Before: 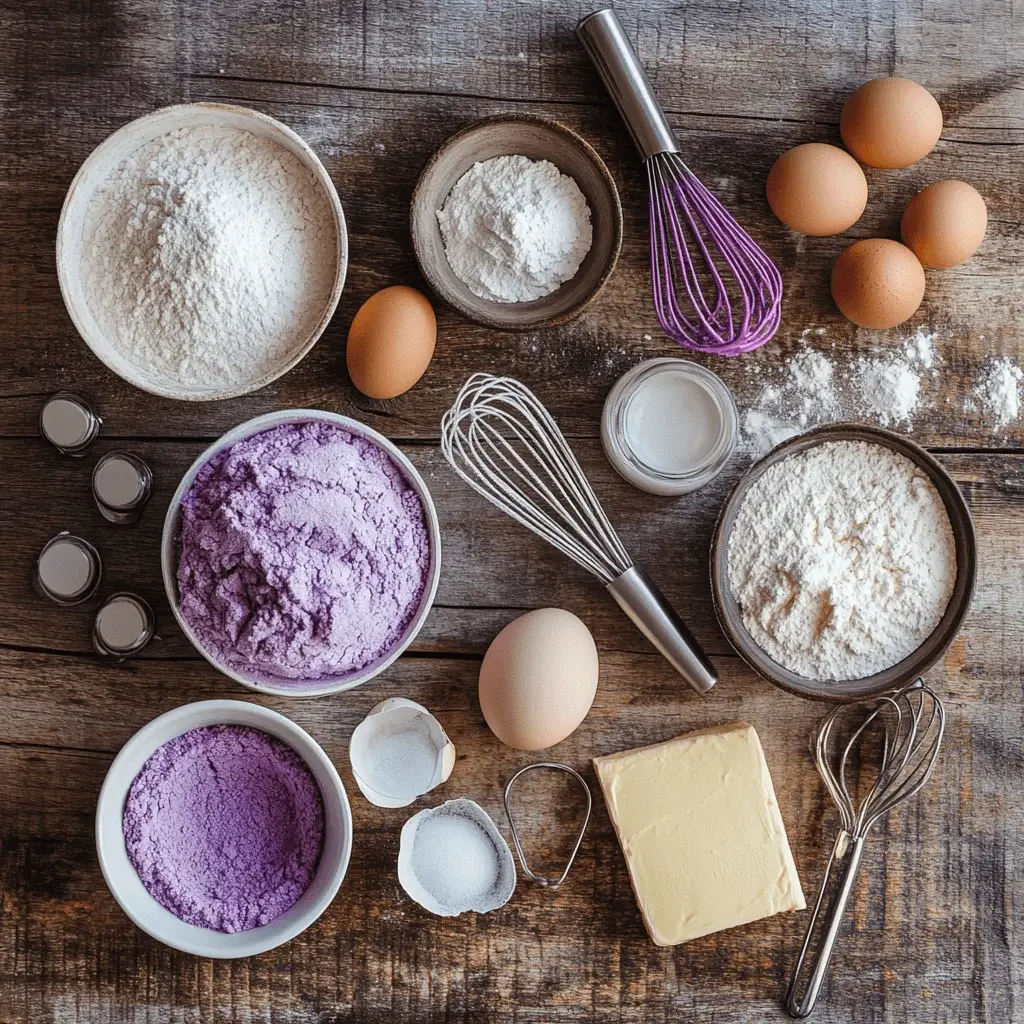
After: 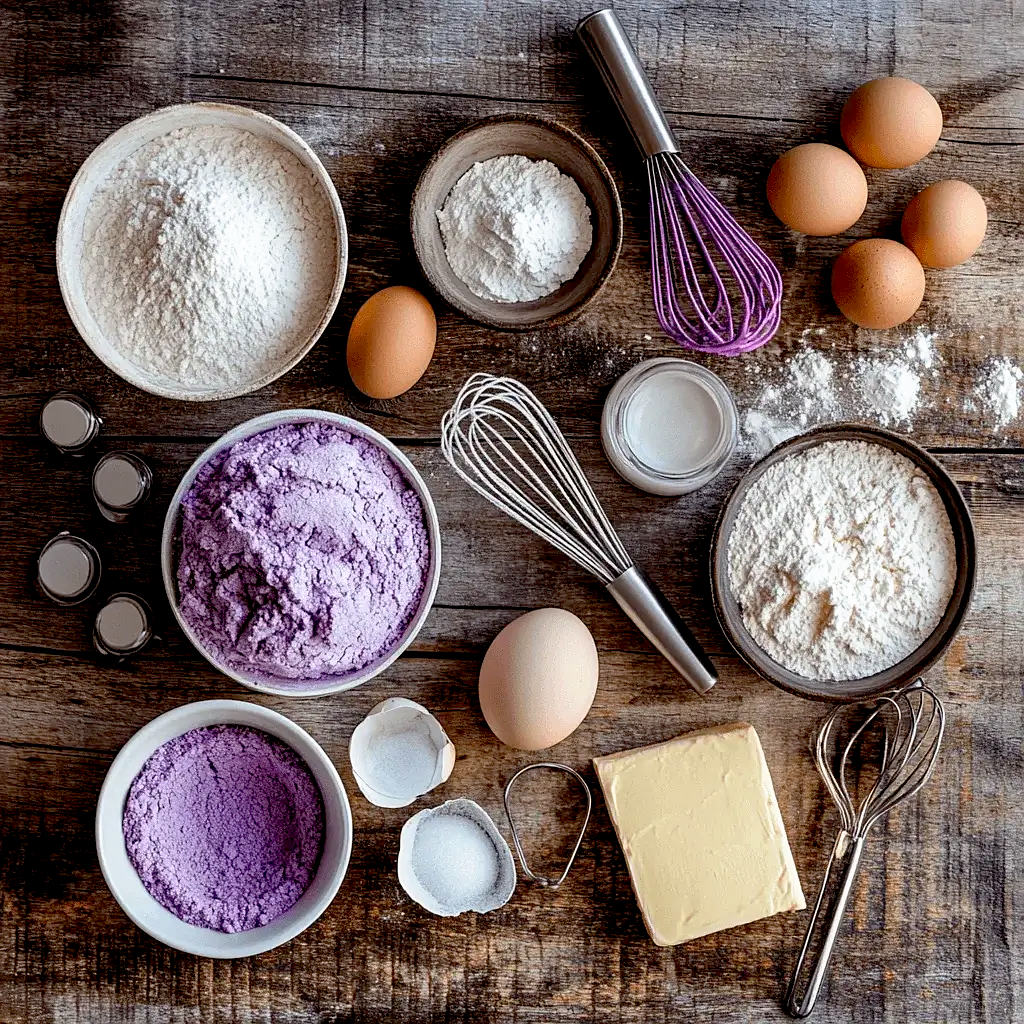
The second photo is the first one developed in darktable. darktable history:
sharpen: amount 0.2
base curve: curves: ch0 [(0.017, 0) (0.425, 0.441) (0.844, 0.933) (1, 1)], preserve colors none
